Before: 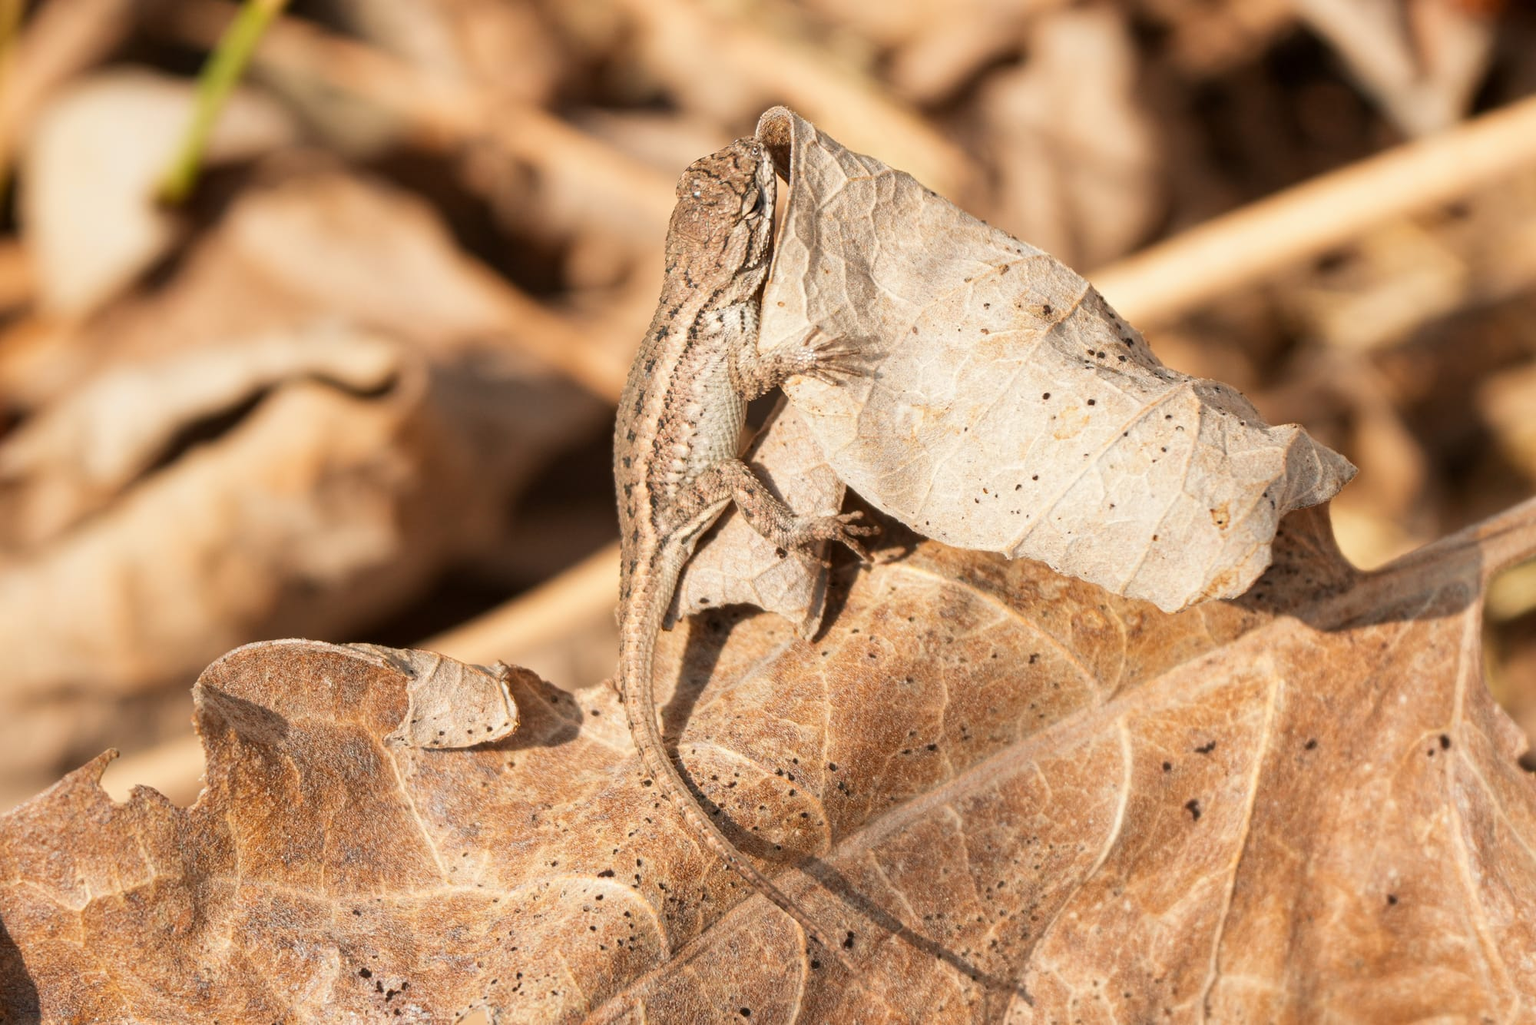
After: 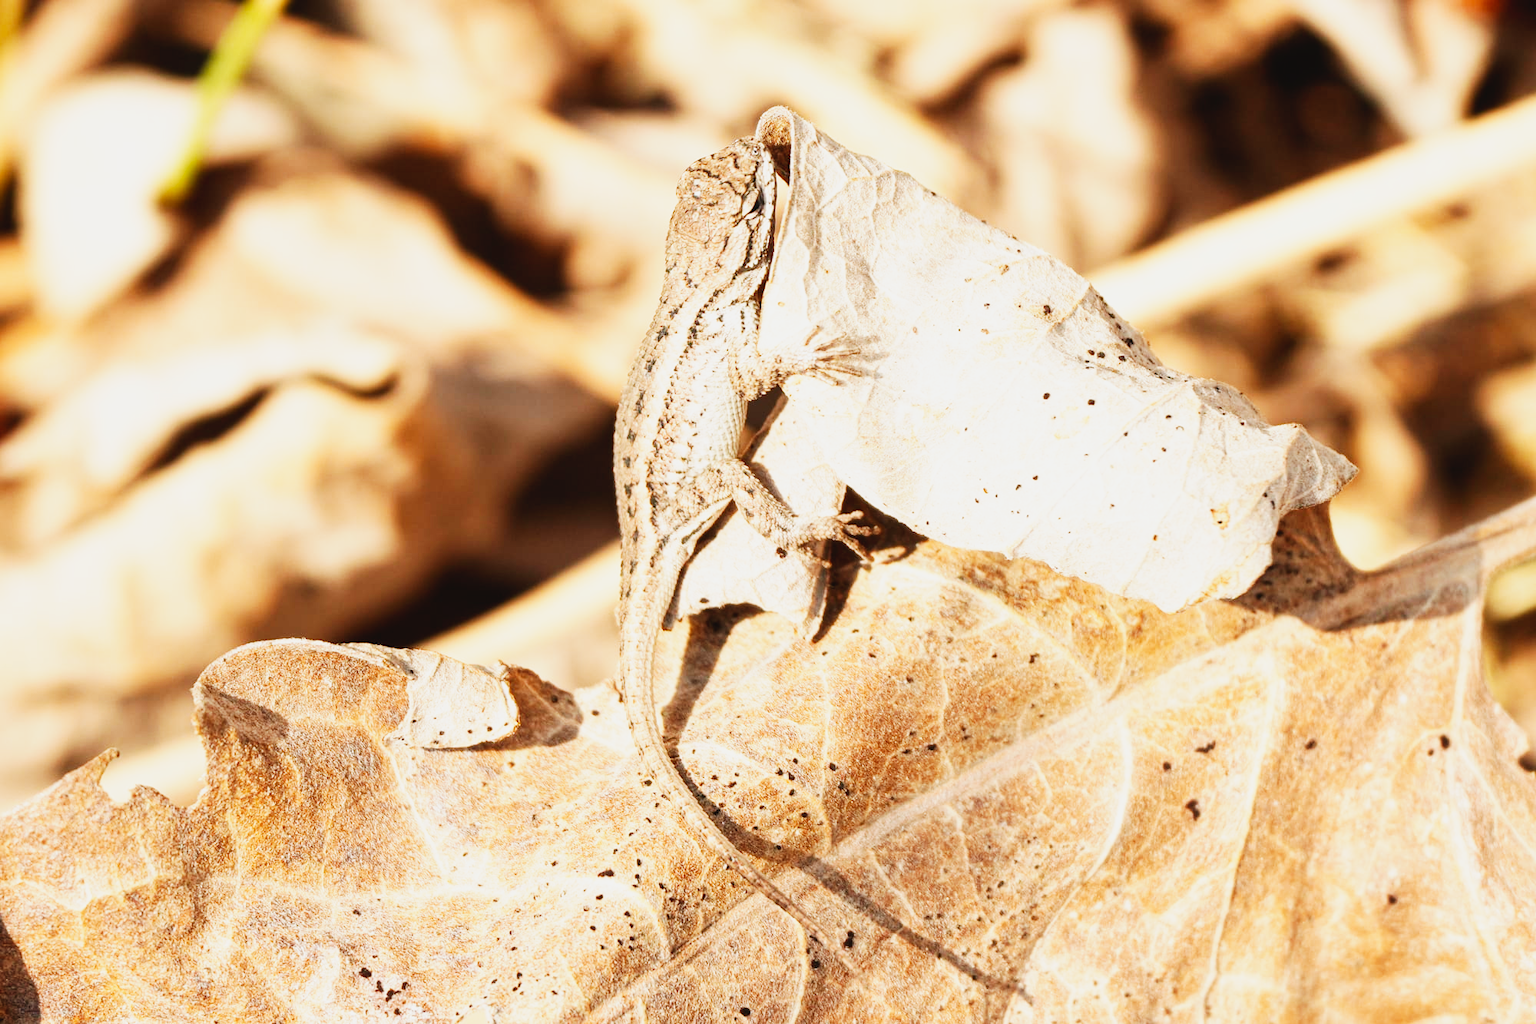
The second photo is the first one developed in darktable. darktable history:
contrast brightness saturation: contrast -0.08, brightness -0.04, saturation -0.11
tone equalizer: on, module defaults
base curve: curves: ch0 [(0, 0) (0.007, 0.004) (0.027, 0.03) (0.046, 0.07) (0.207, 0.54) (0.442, 0.872) (0.673, 0.972) (1, 1)], preserve colors none
